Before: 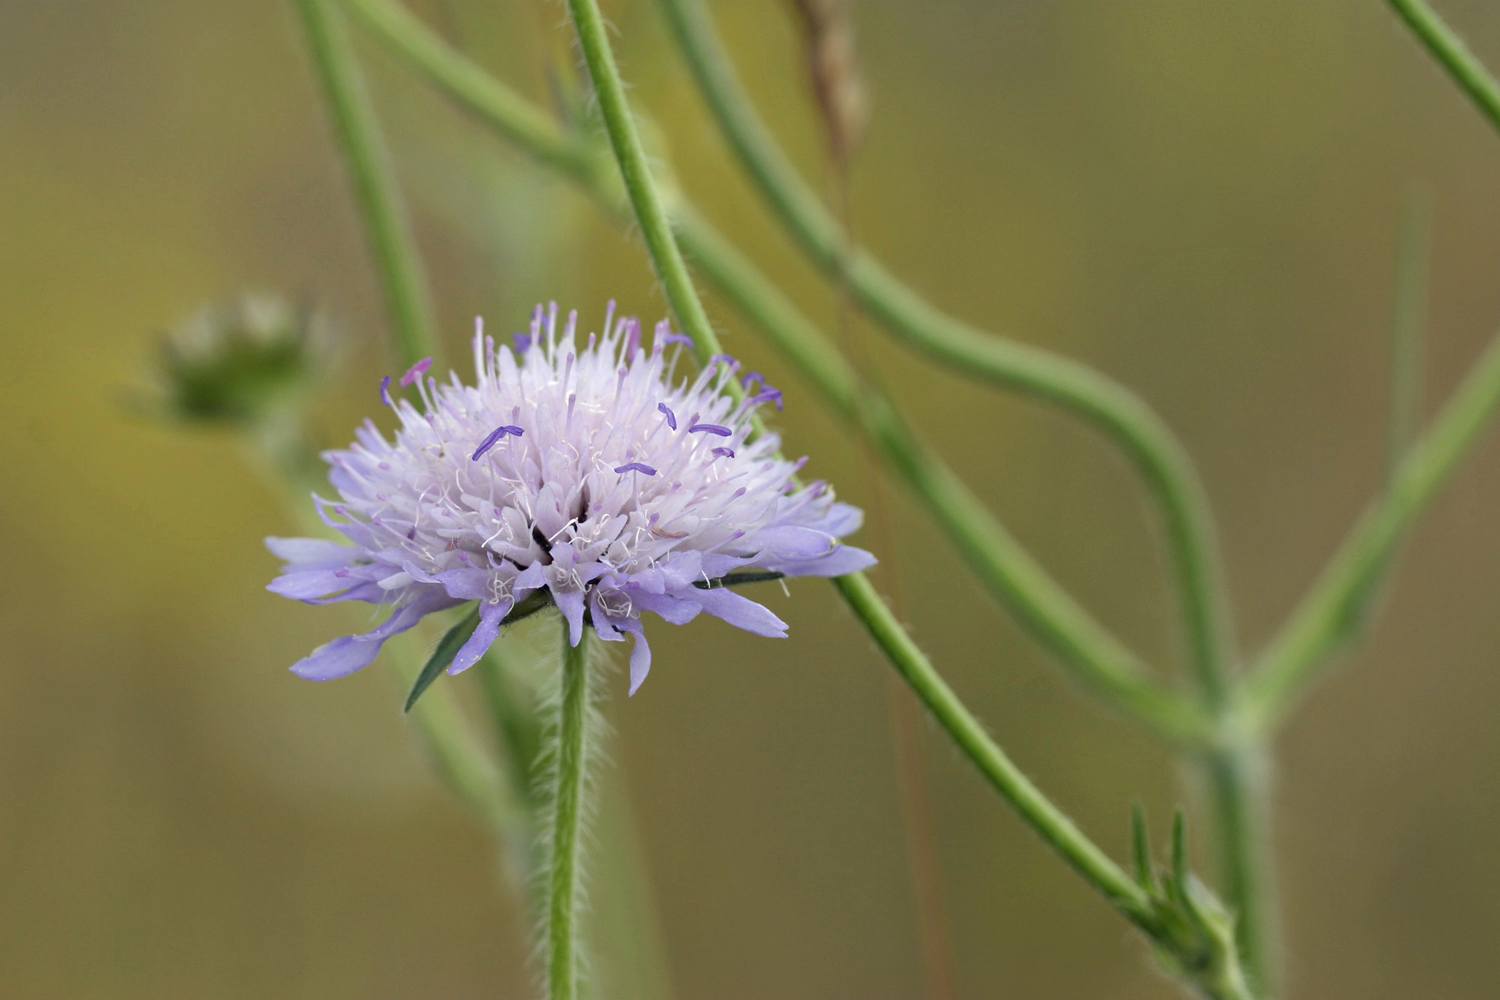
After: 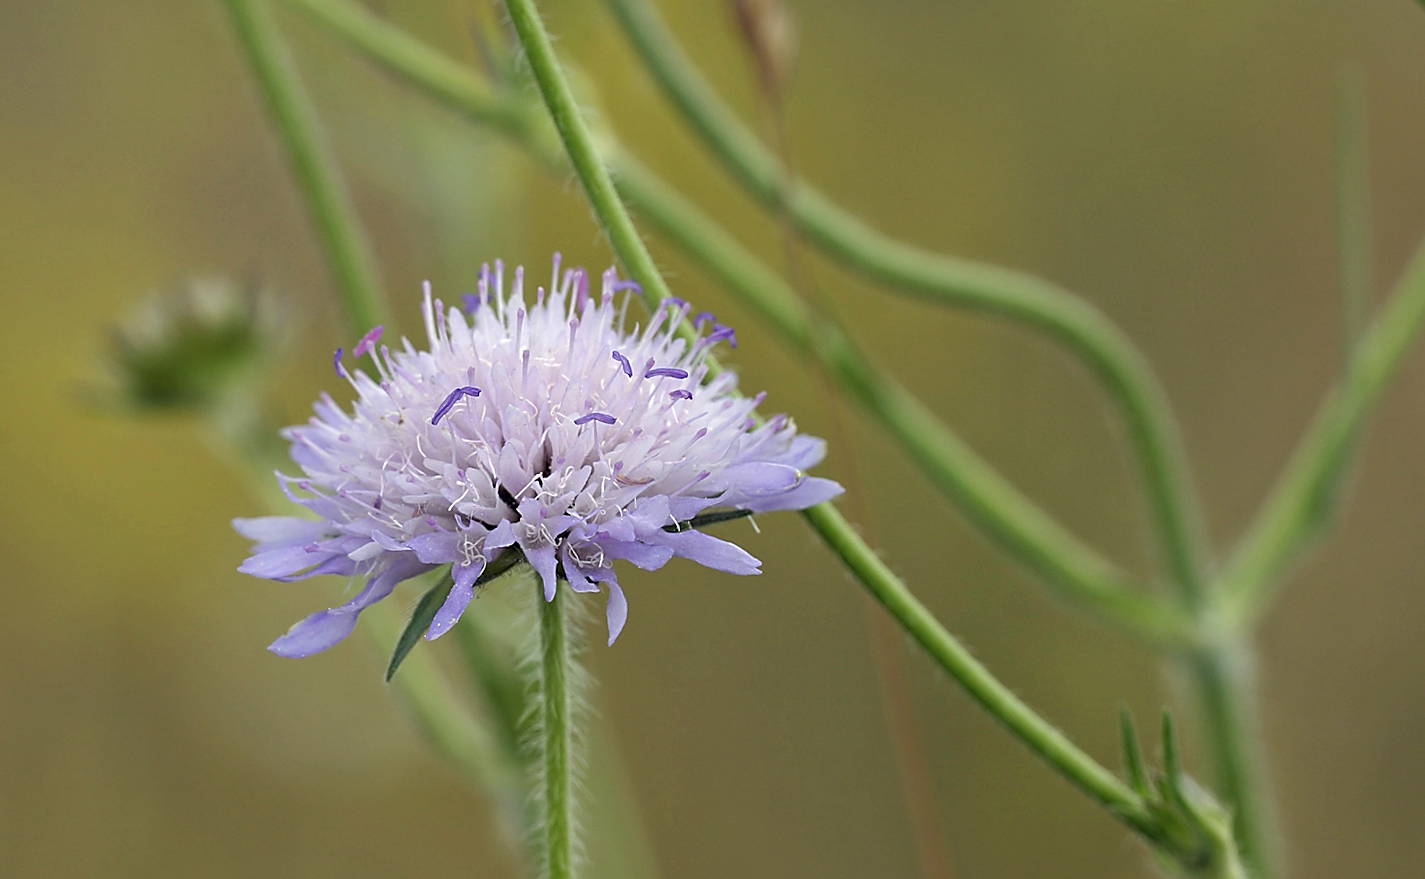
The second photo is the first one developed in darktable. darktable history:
rotate and perspective: rotation -5°, crop left 0.05, crop right 0.952, crop top 0.11, crop bottom 0.89
sharpen: radius 1.4, amount 1.25, threshold 0.7
